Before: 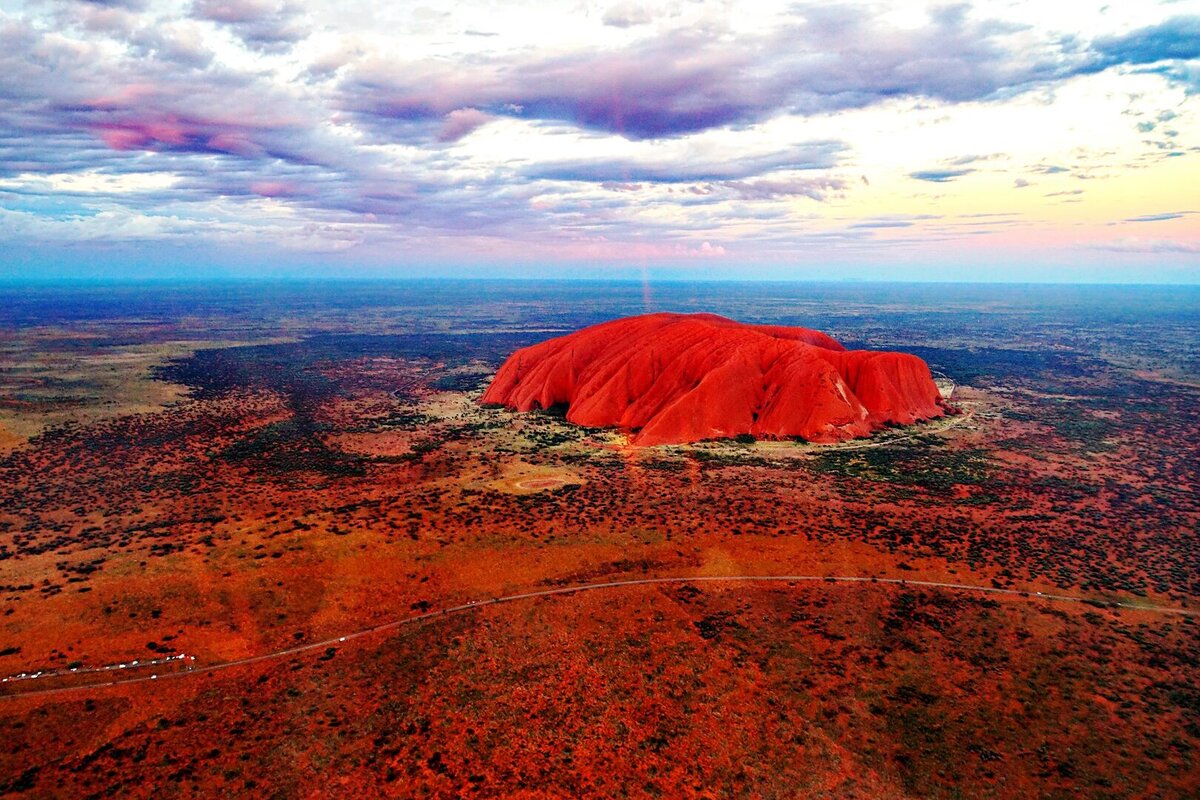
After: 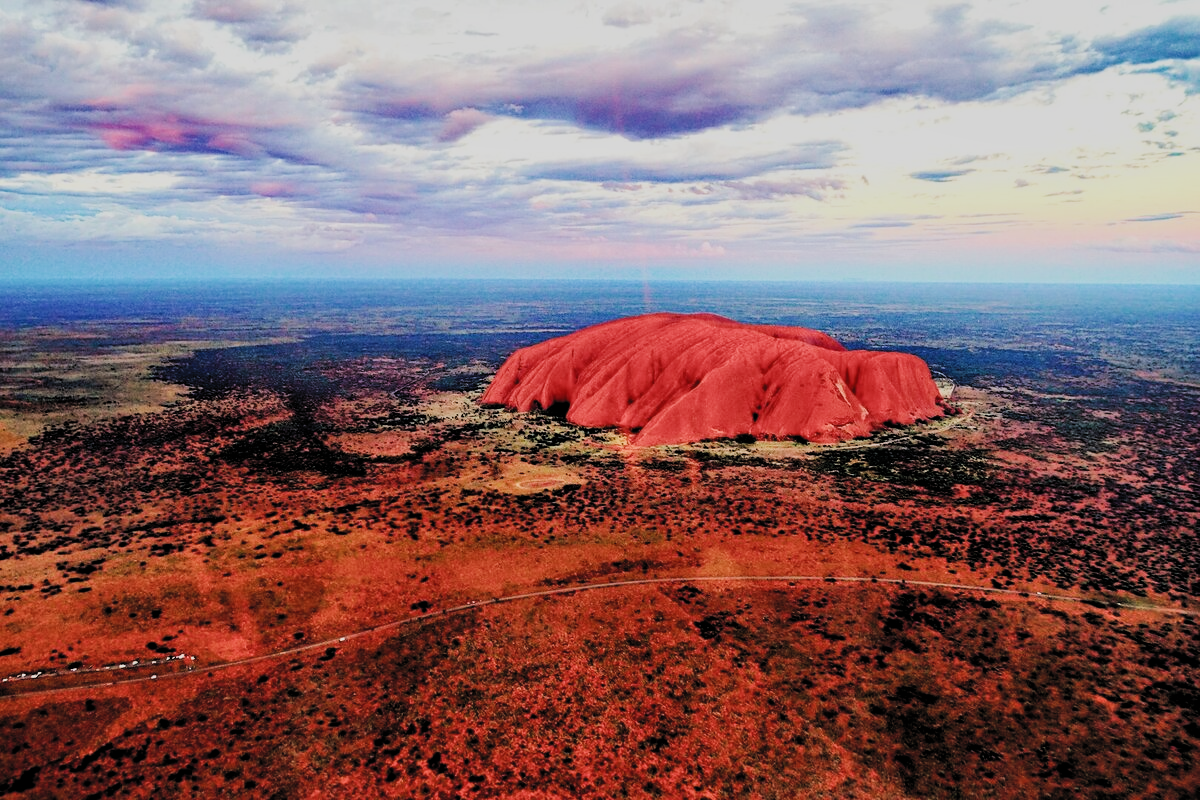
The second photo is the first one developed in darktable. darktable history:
shadows and highlights: shadows 35.57, highlights -34.96, soften with gaussian
exposure: black level correction 0.001, compensate highlight preservation false
filmic rgb: black relative exposure -5.07 EV, white relative exposure 3.96 EV, hardness 2.88, contrast 1.299, color science v5 (2021), iterations of high-quality reconstruction 0, contrast in shadows safe, contrast in highlights safe
